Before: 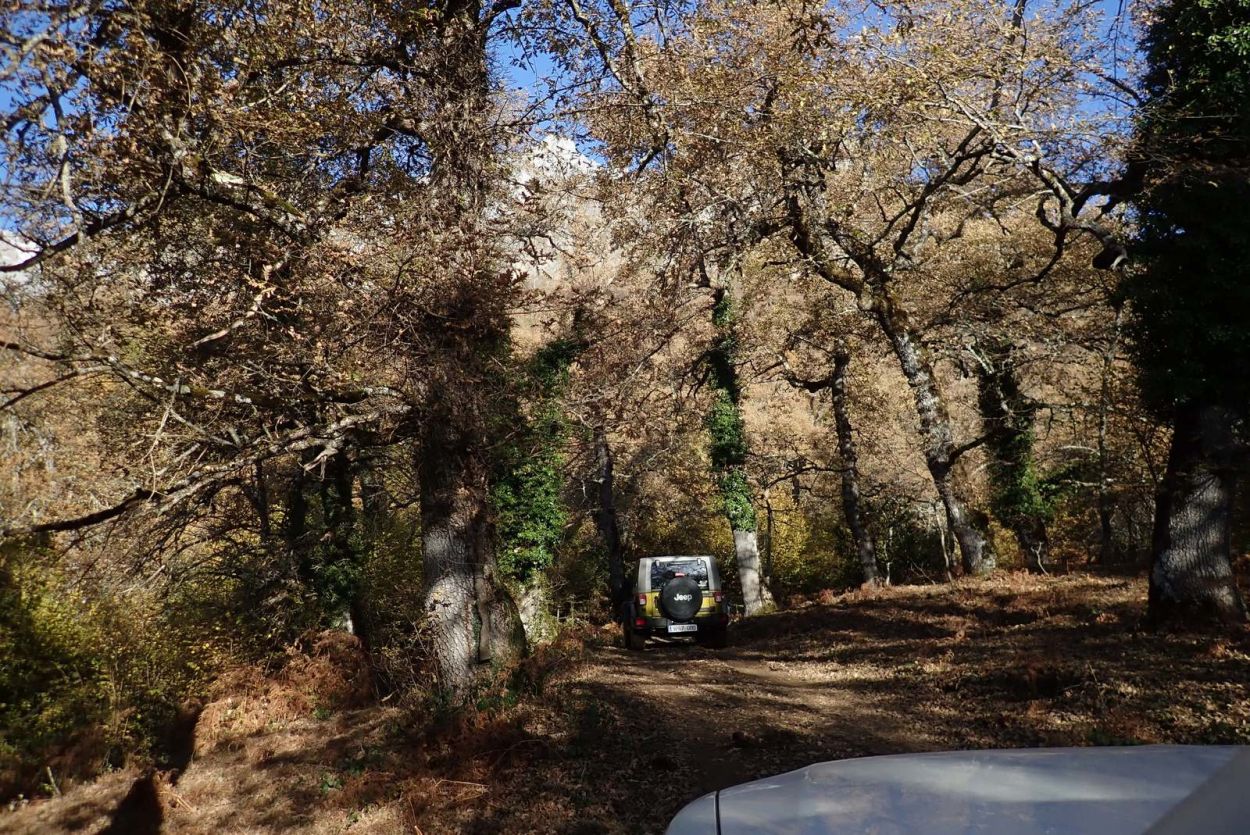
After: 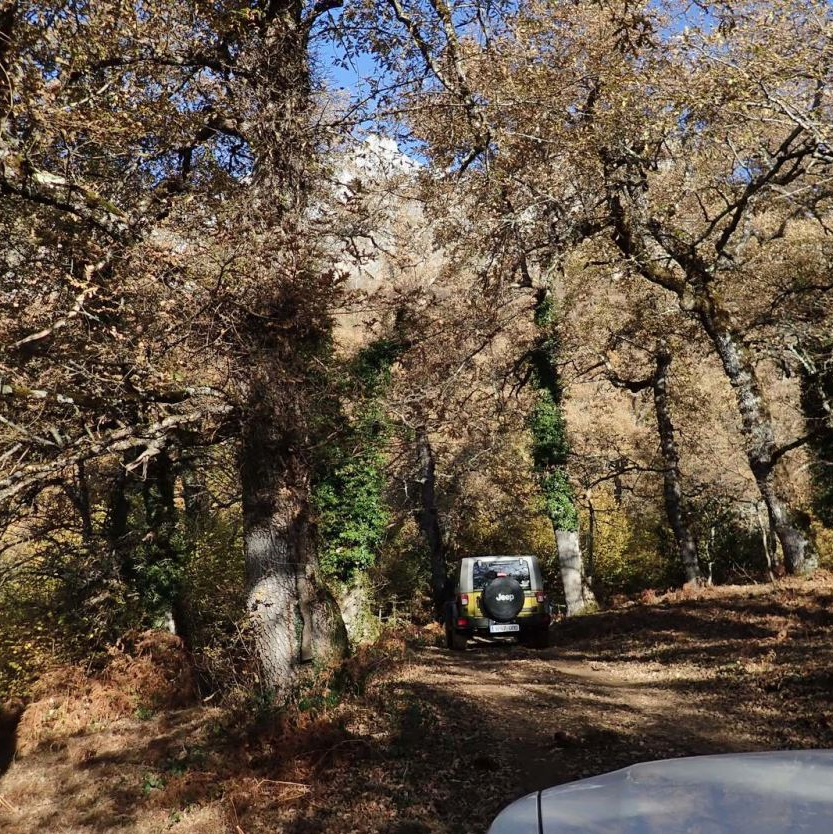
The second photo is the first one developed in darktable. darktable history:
shadows and highlights: low approximation 0.01, soften with gaussian
crop and rotate: left 14.292%, right 19.041%
